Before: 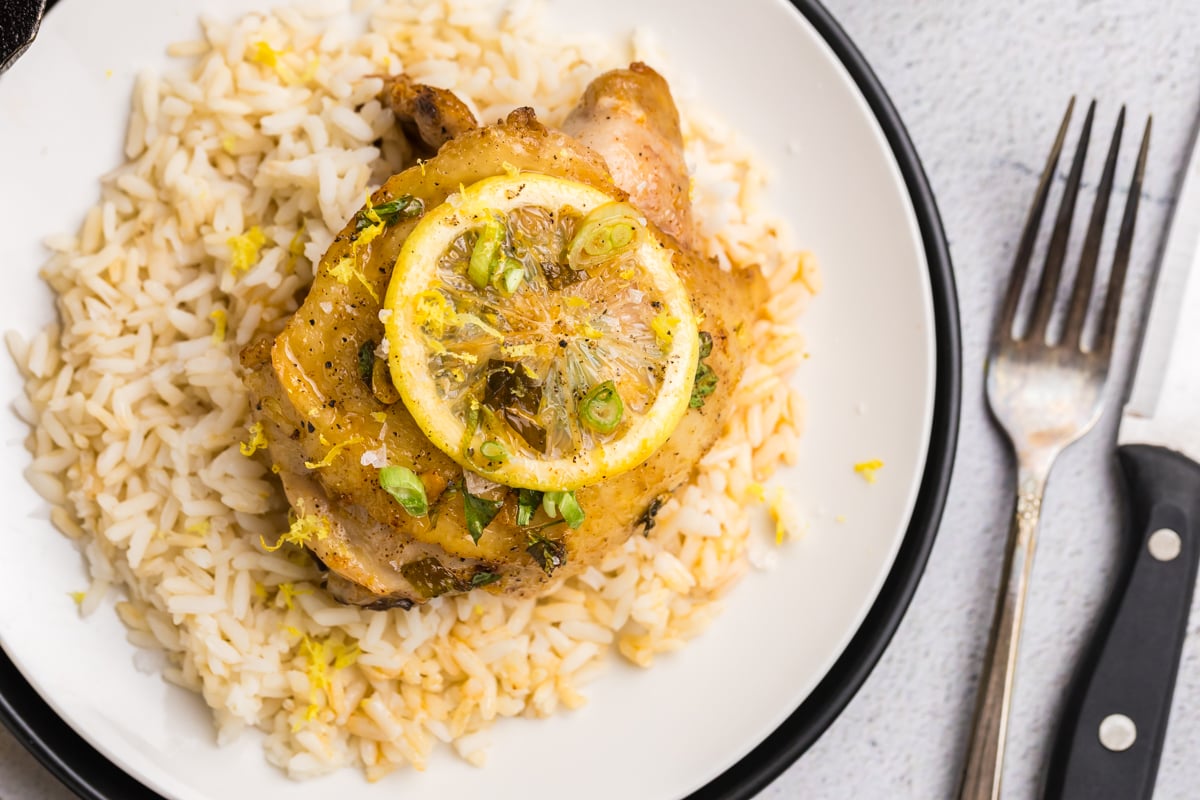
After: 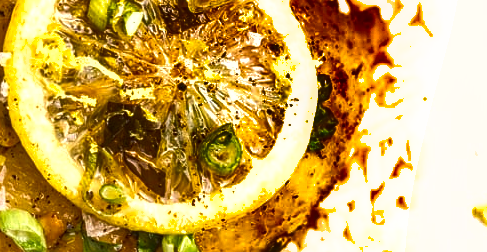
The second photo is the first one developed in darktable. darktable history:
exposure: exposure 0.567 EV, compensate highlight preservation false
shadows and highlights: shadows 20.75, highlights -81.07, soften with gaussian
sharpen: amount 0.213
crop: left 31.803%, top 32.221%, right 27.59%, bottom 36.265%
local contrast: on, module defaults
